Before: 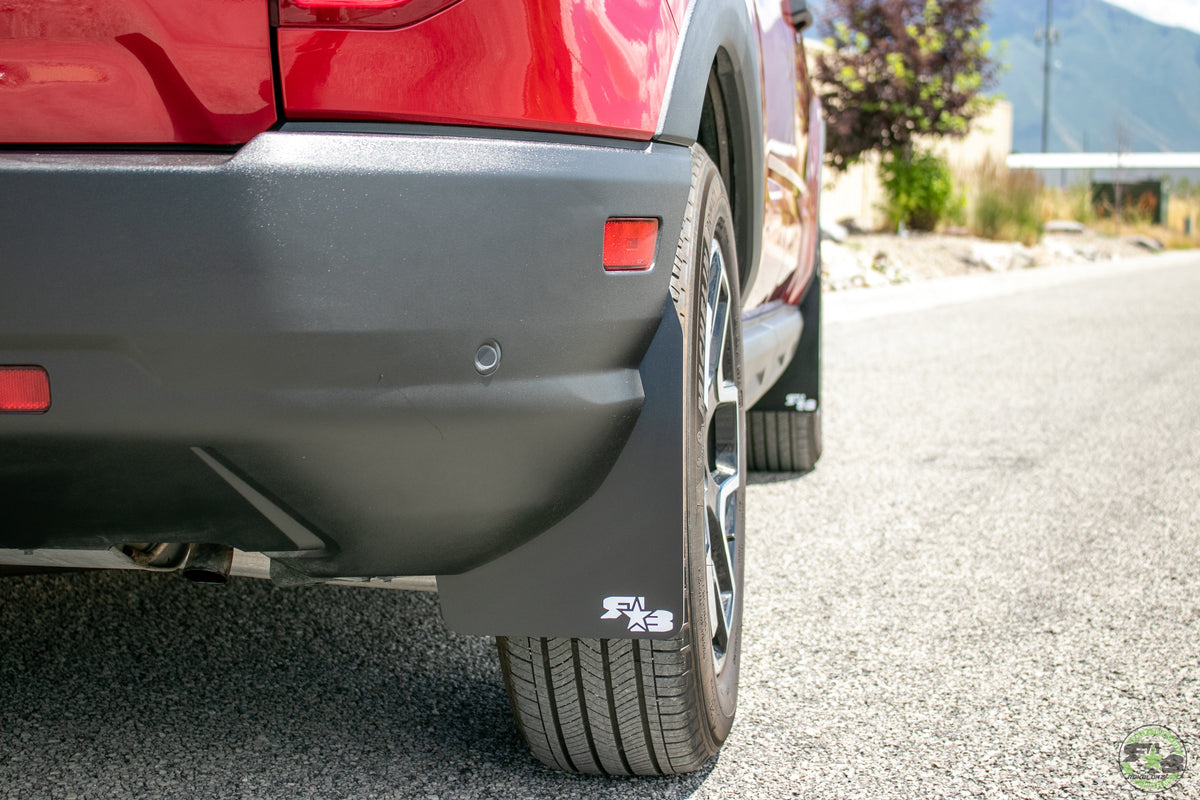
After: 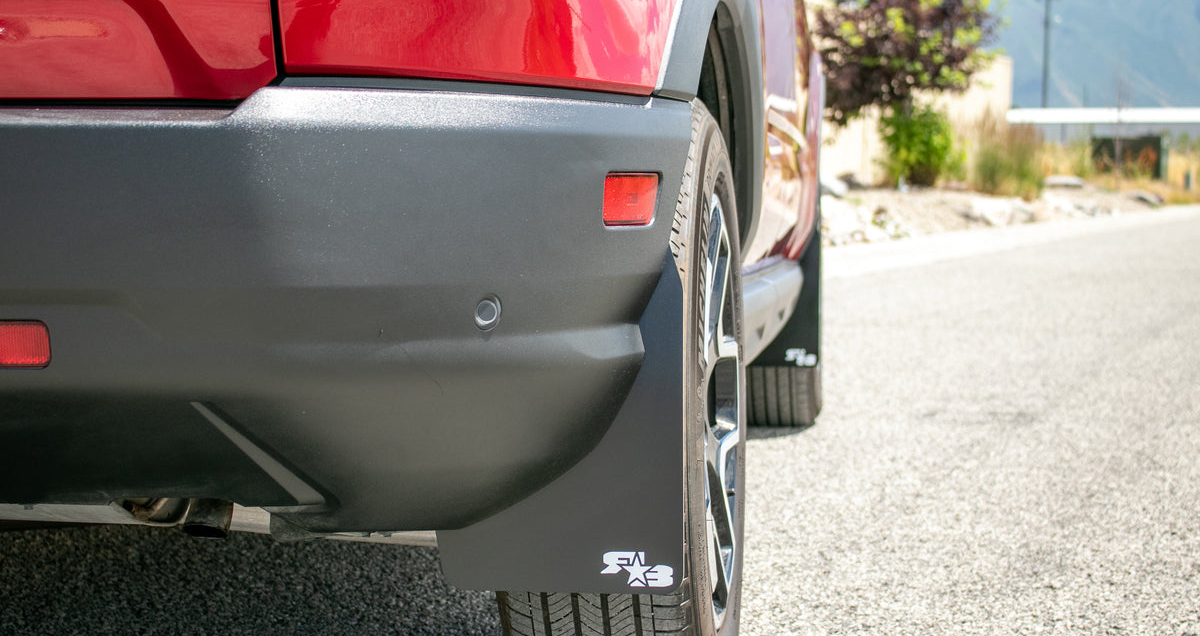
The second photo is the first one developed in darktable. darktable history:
crop and rotate: top 5.665%, bottom 14.792%
